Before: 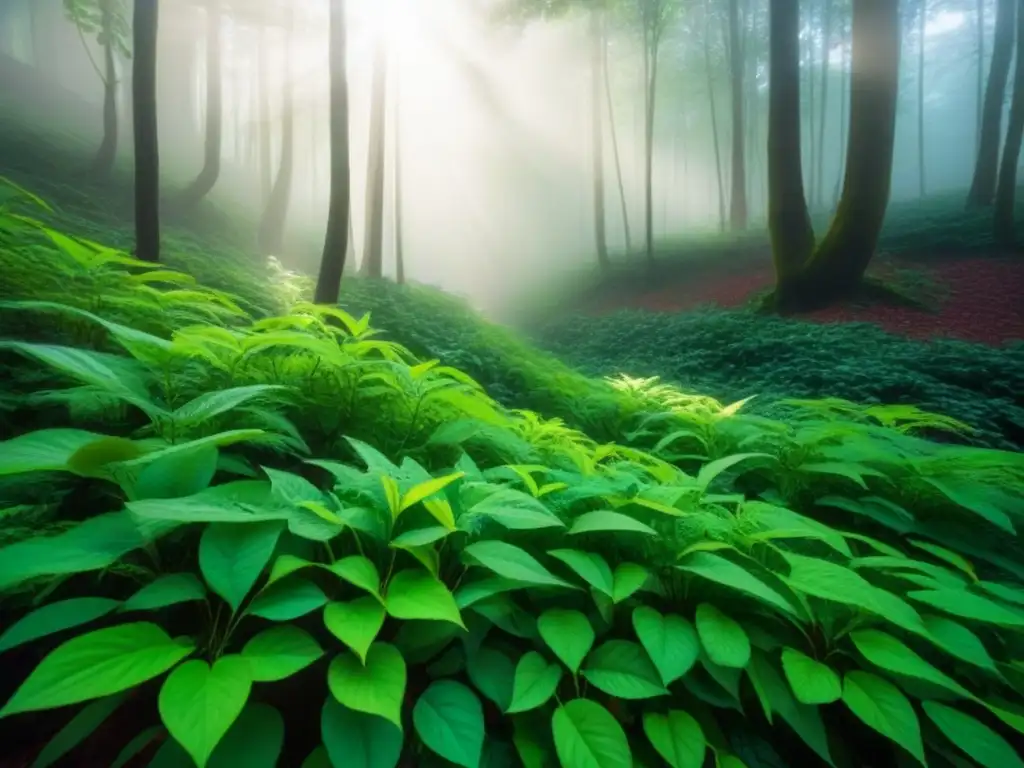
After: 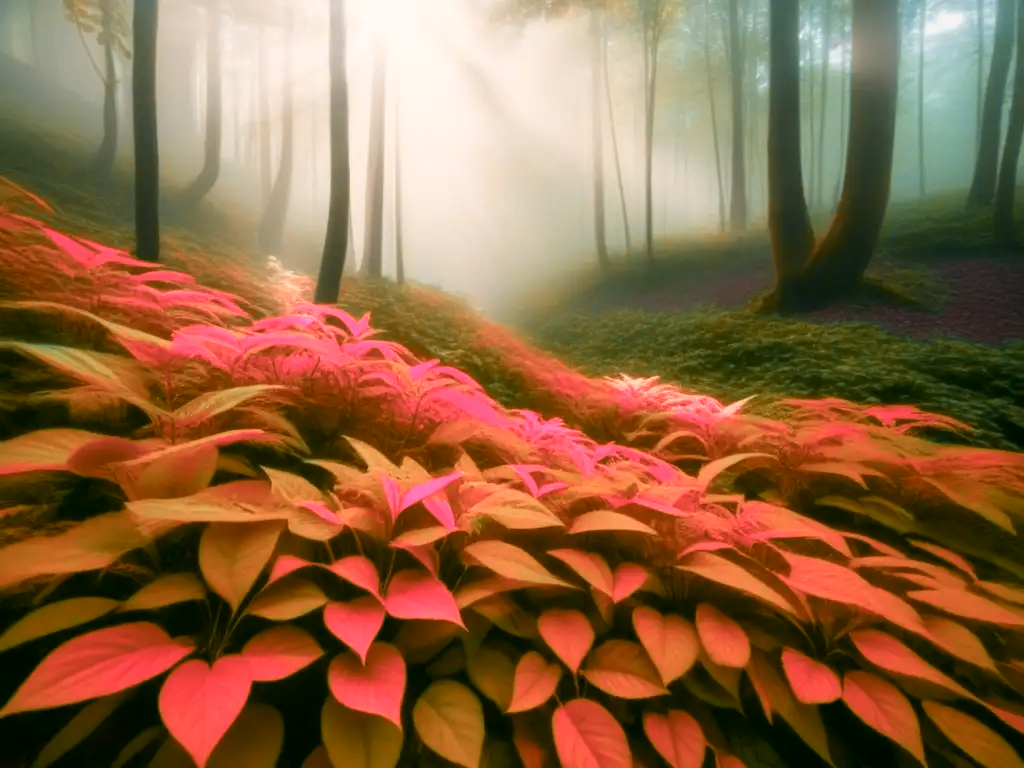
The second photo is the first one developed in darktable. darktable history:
color zones: curves: ch2 [(0, 0.488) (0.143, 0.417) (0.286, 0.212) (0.429, 0.179) (0.571, 0.154) (0.714, 0.415) (0.857, 0.495) (1, 0.488)]
color correction: highlights a* 4.02, highlights b* 4.98, shadows a* -7.55, shadows b* 4.98
